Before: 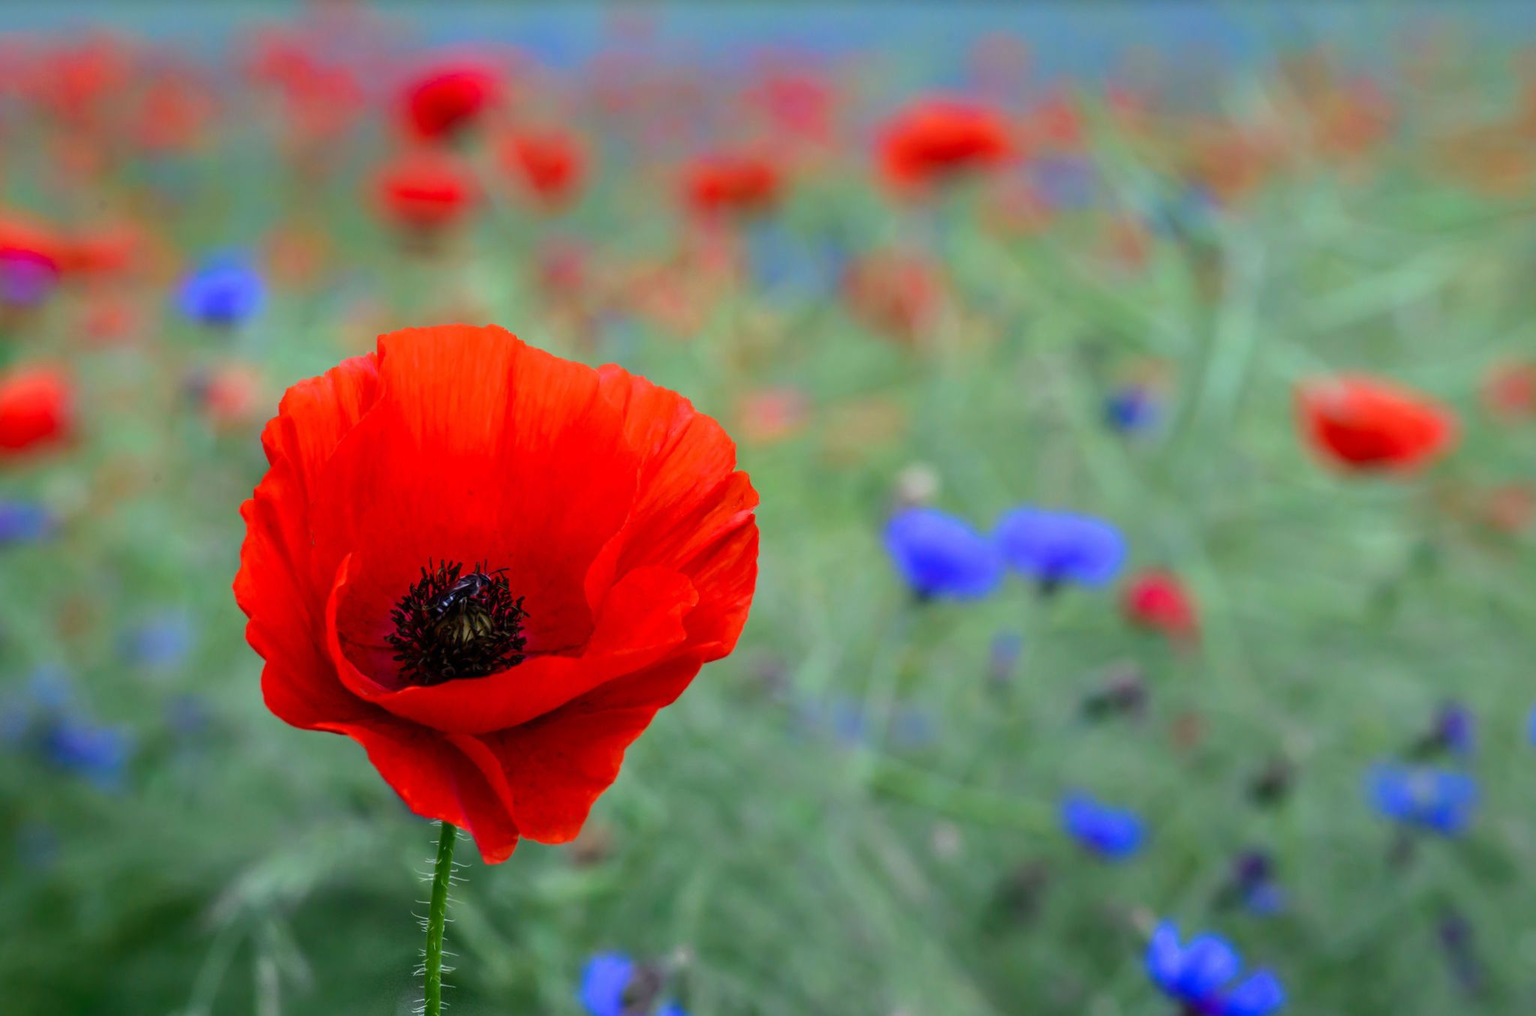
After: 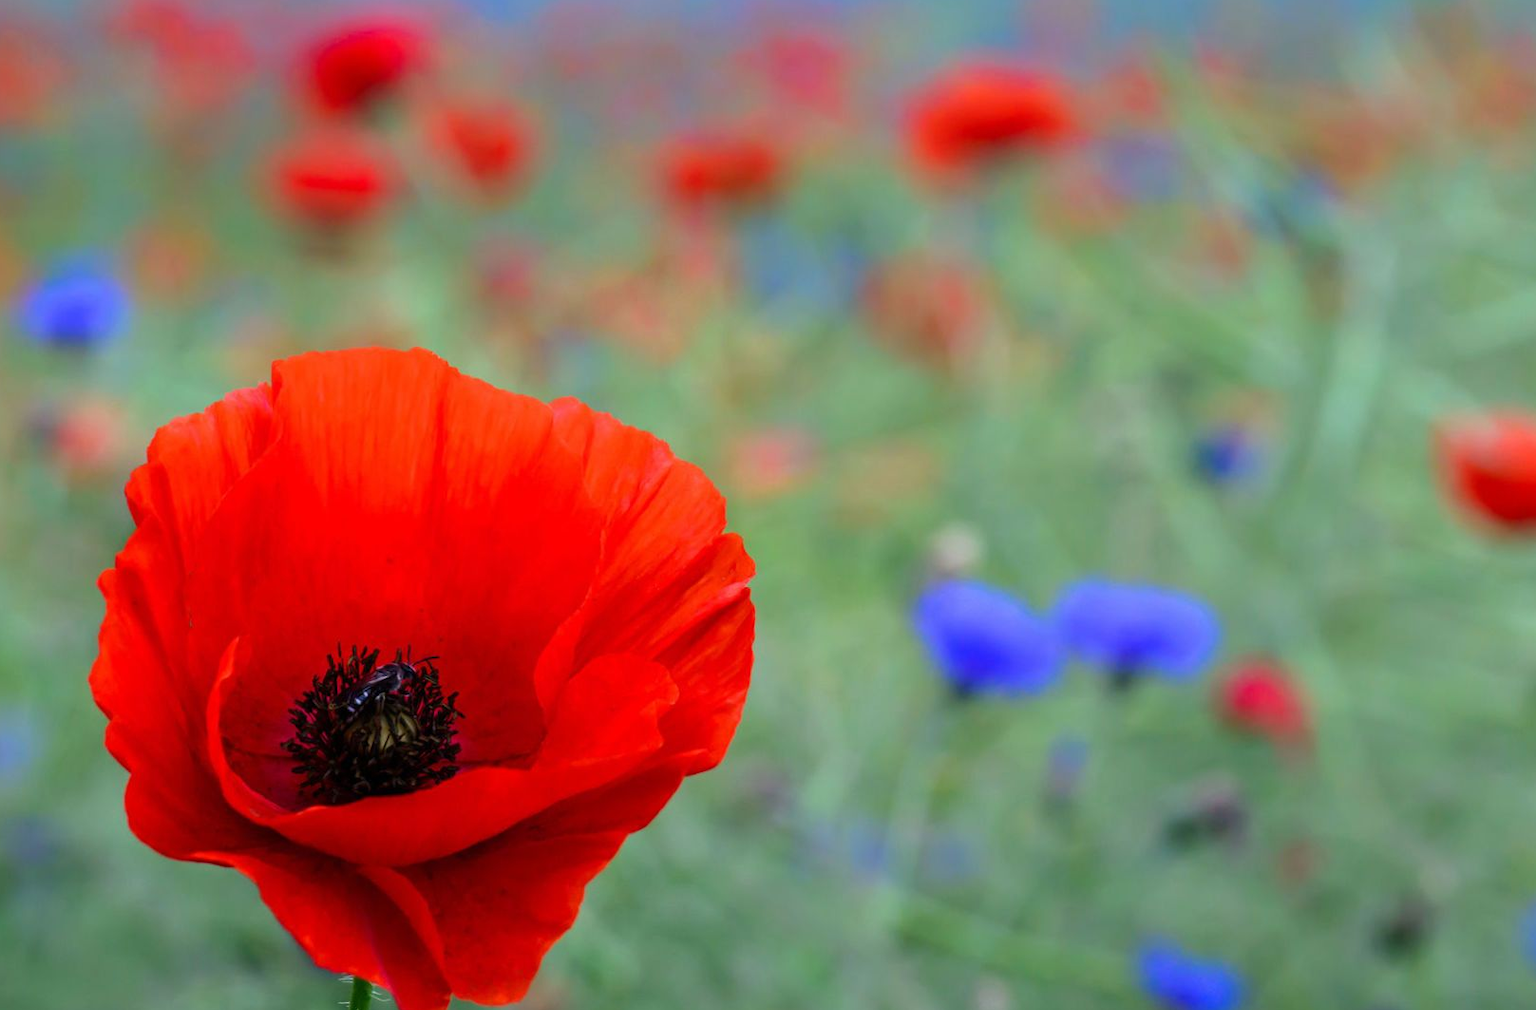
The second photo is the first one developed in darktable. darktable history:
crop and rotate: left 10.619%, top 5.004%, right 10.403%, bottom 16.409%
